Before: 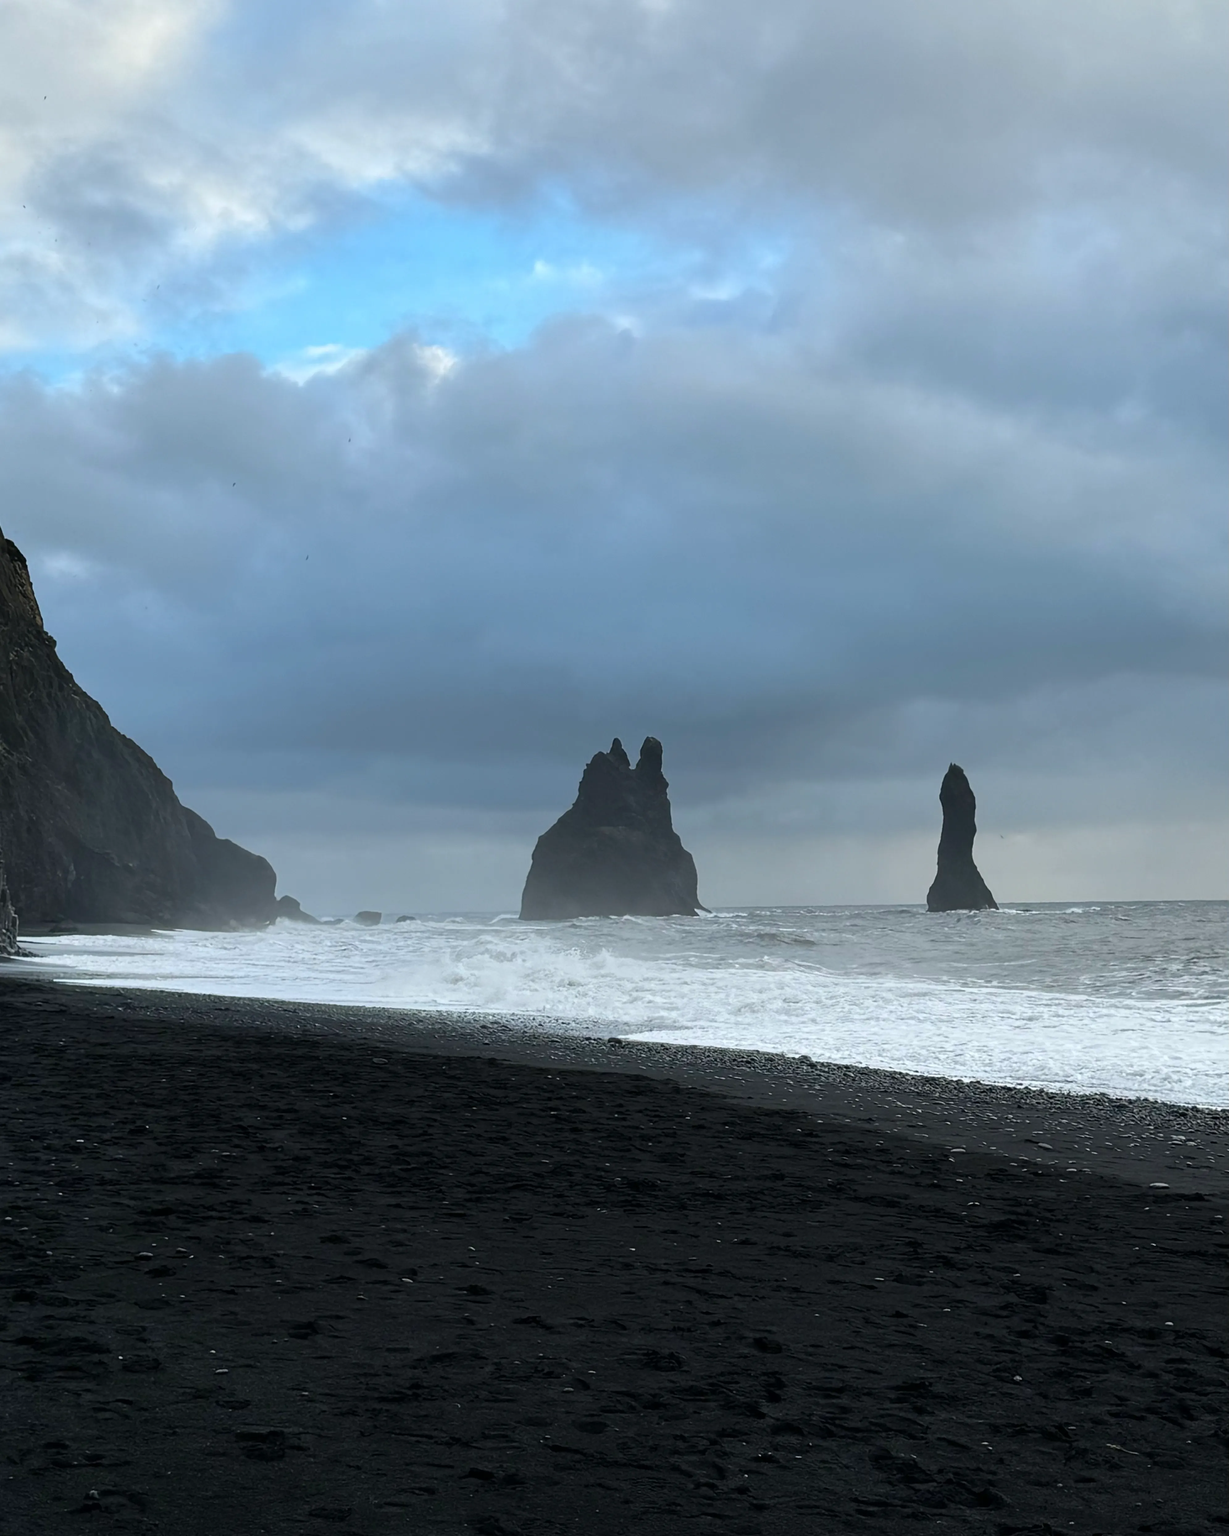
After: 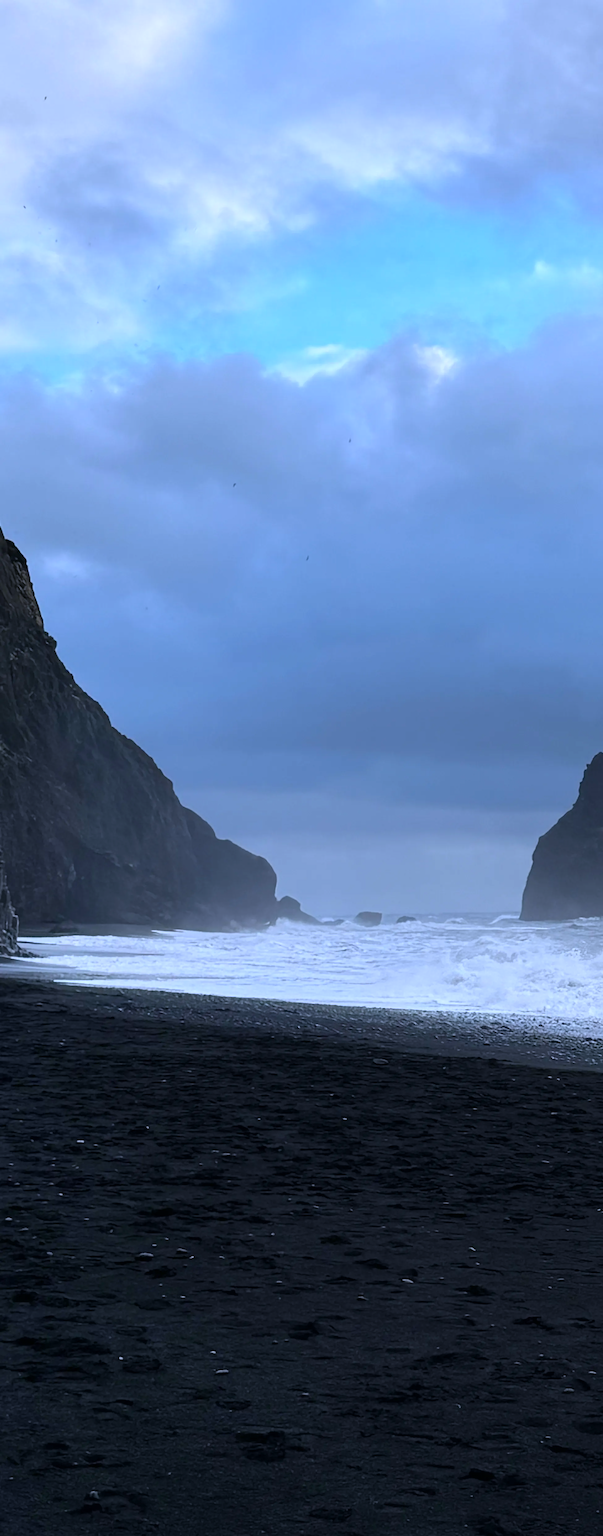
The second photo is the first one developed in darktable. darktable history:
crop and rotate: left 0%, top 0%, right 50.845%
color calibration: illuminant as shot in camera, x 0.379, y 0.396, temperature 4138.76 K
